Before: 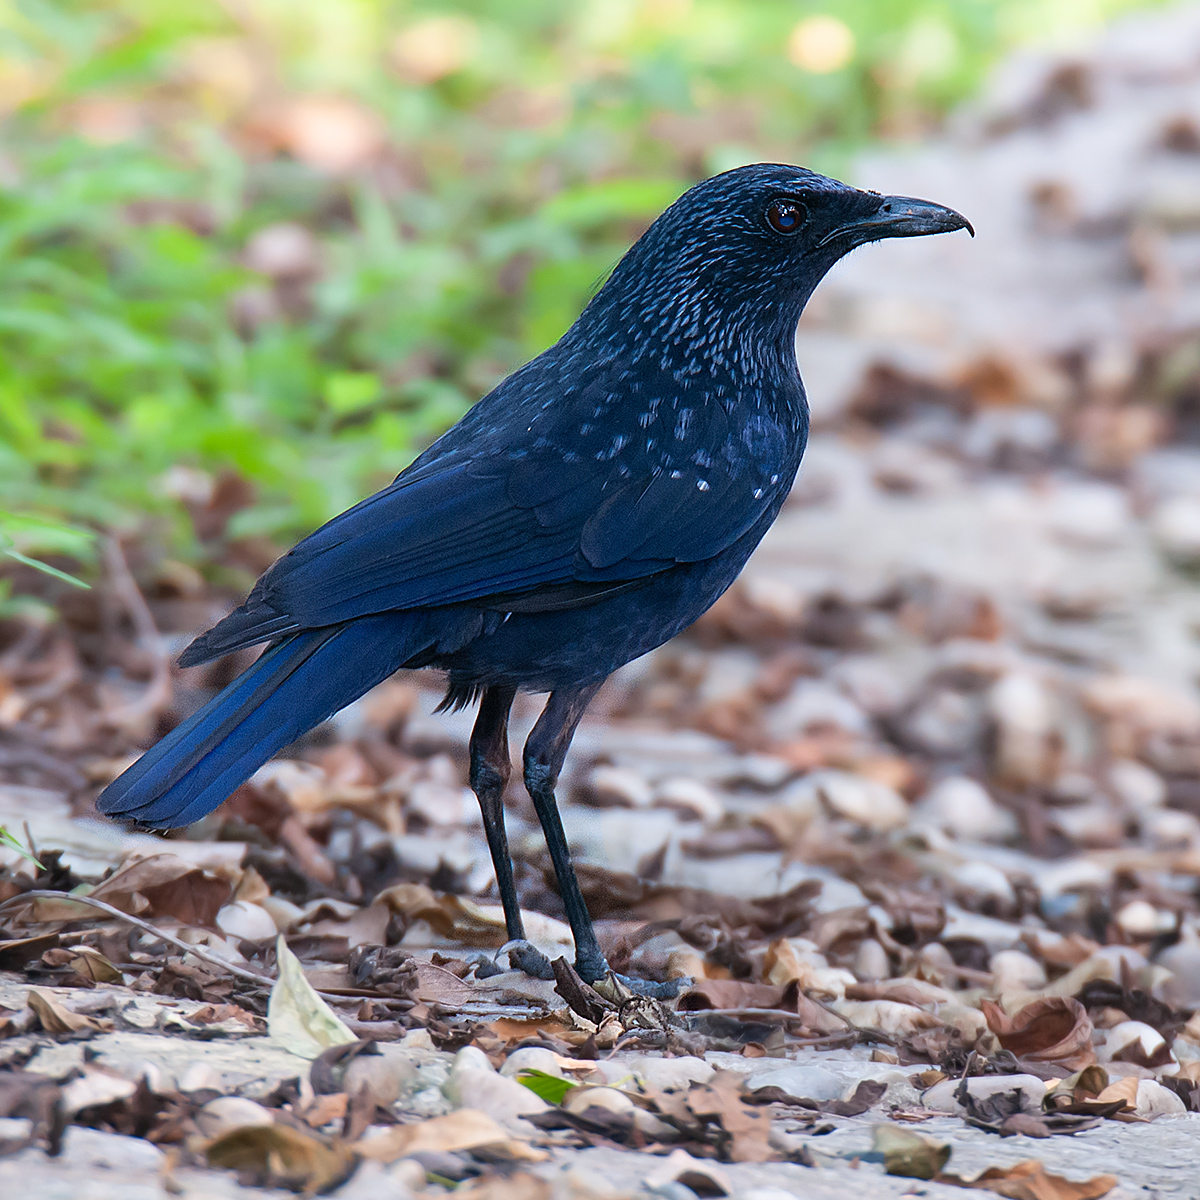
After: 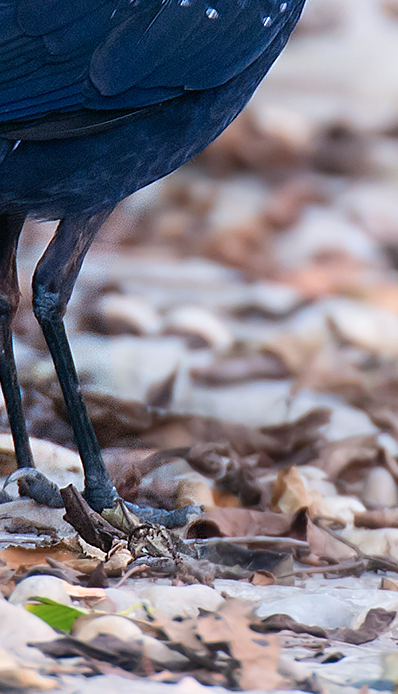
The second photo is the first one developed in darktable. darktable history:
crop: left 40.983%, top 39.344%, right 25.826%, bottom 2.811%
shadows and highlights: shadows -21.41, highlights 99.8, soften with gaussian
tone equalizer: on, module defaults
